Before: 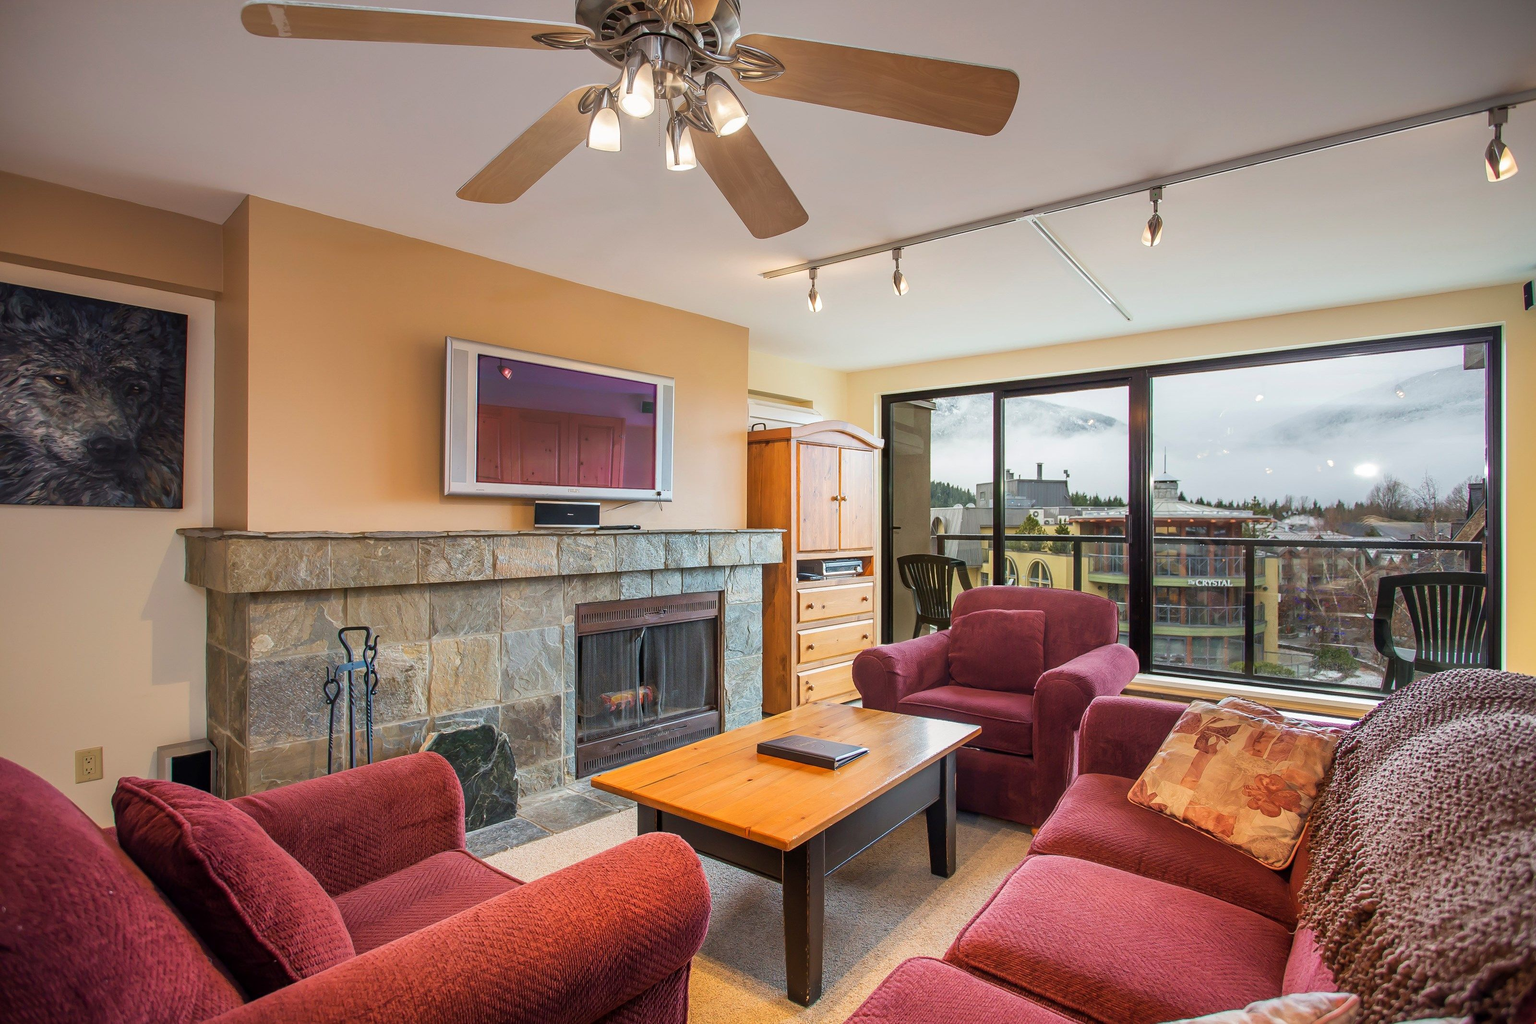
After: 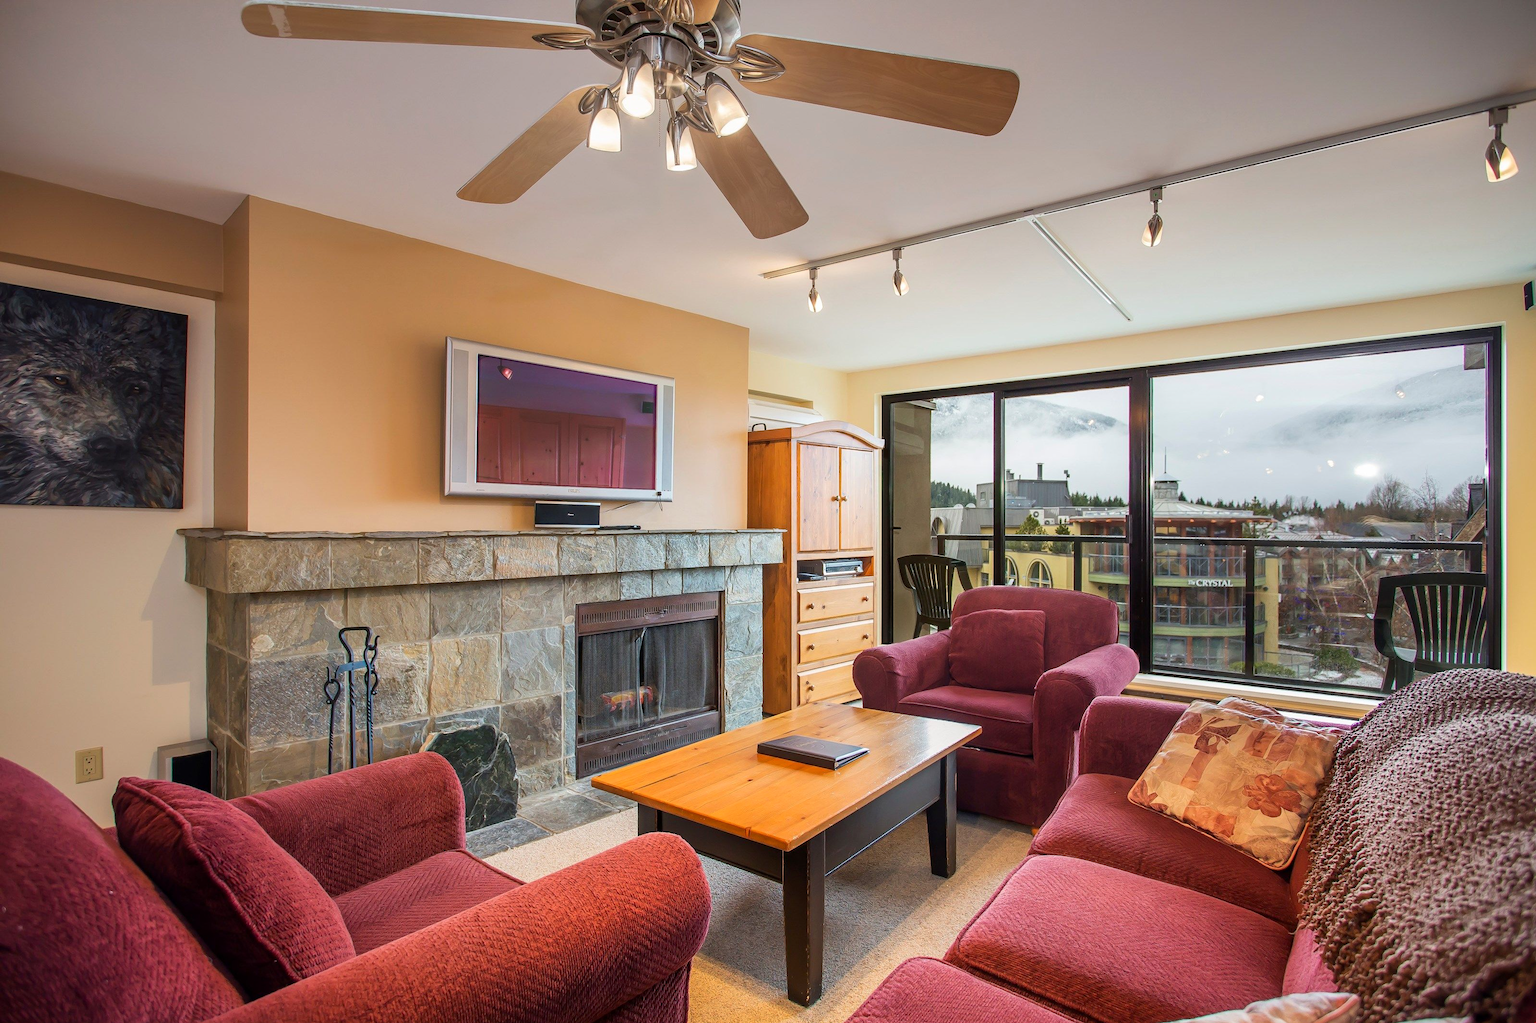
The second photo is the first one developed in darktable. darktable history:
contrast brightness saturation: contrast 0.085, saturation 0.024
